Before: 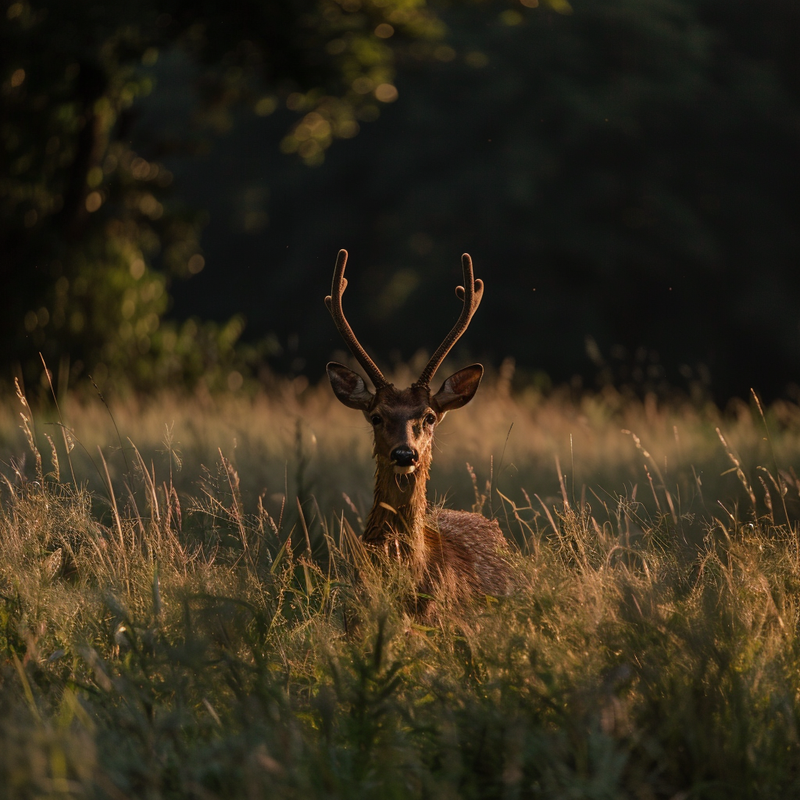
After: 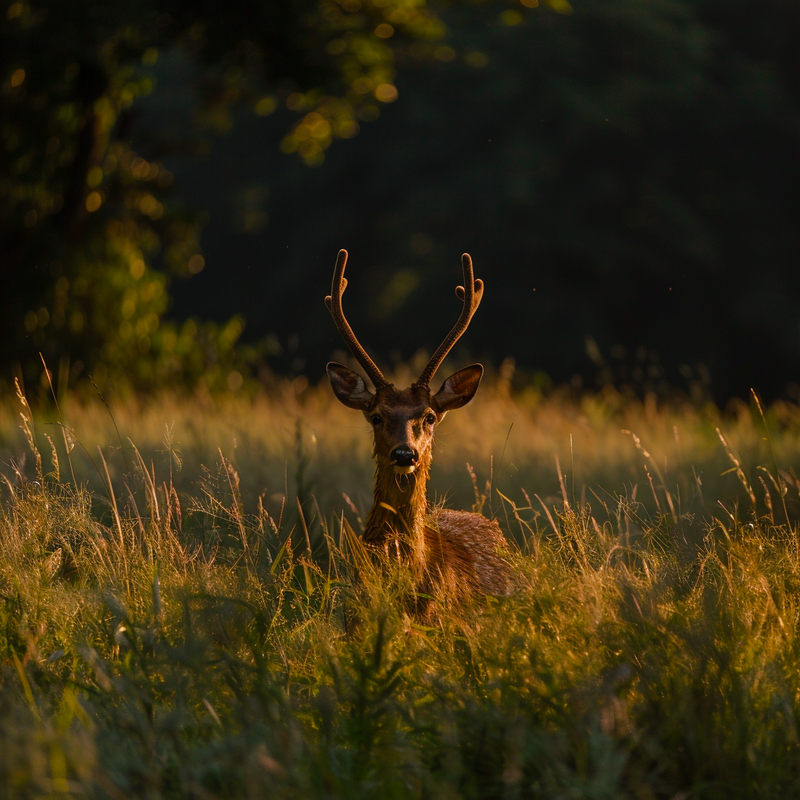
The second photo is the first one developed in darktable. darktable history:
color balance rgb: linear chroma grading › shadows 19.724%, linear chroma grading › highlights 2.331%, linear chroma grading › mid-tones 10.355%, perceptual saturation grading › global saturation 17.183%, global vibrance 6.004%
